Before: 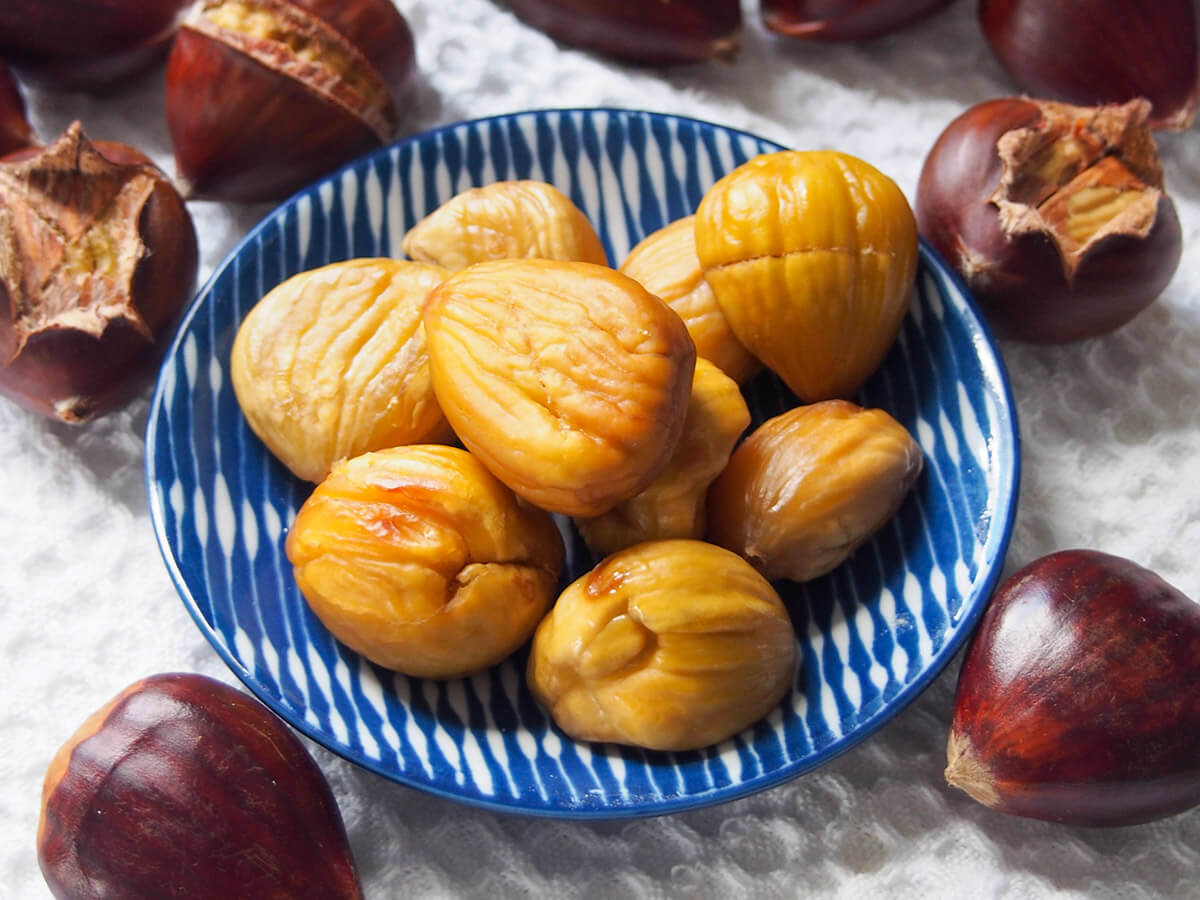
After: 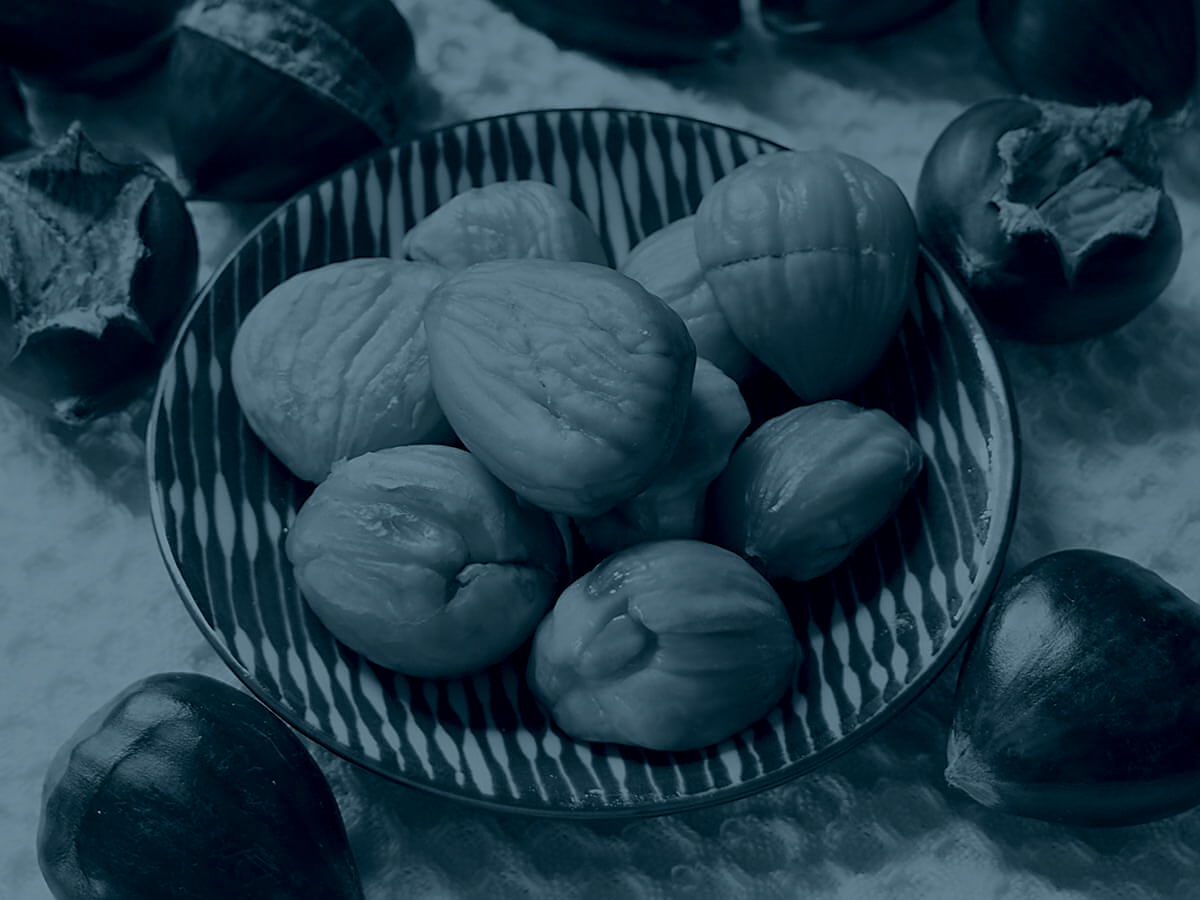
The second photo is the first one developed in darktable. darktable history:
colorize: hue 194.4°, saturation 29%, source mix 61.75%, lightness 3.98%, version 1
sharpen: on, module defaults
